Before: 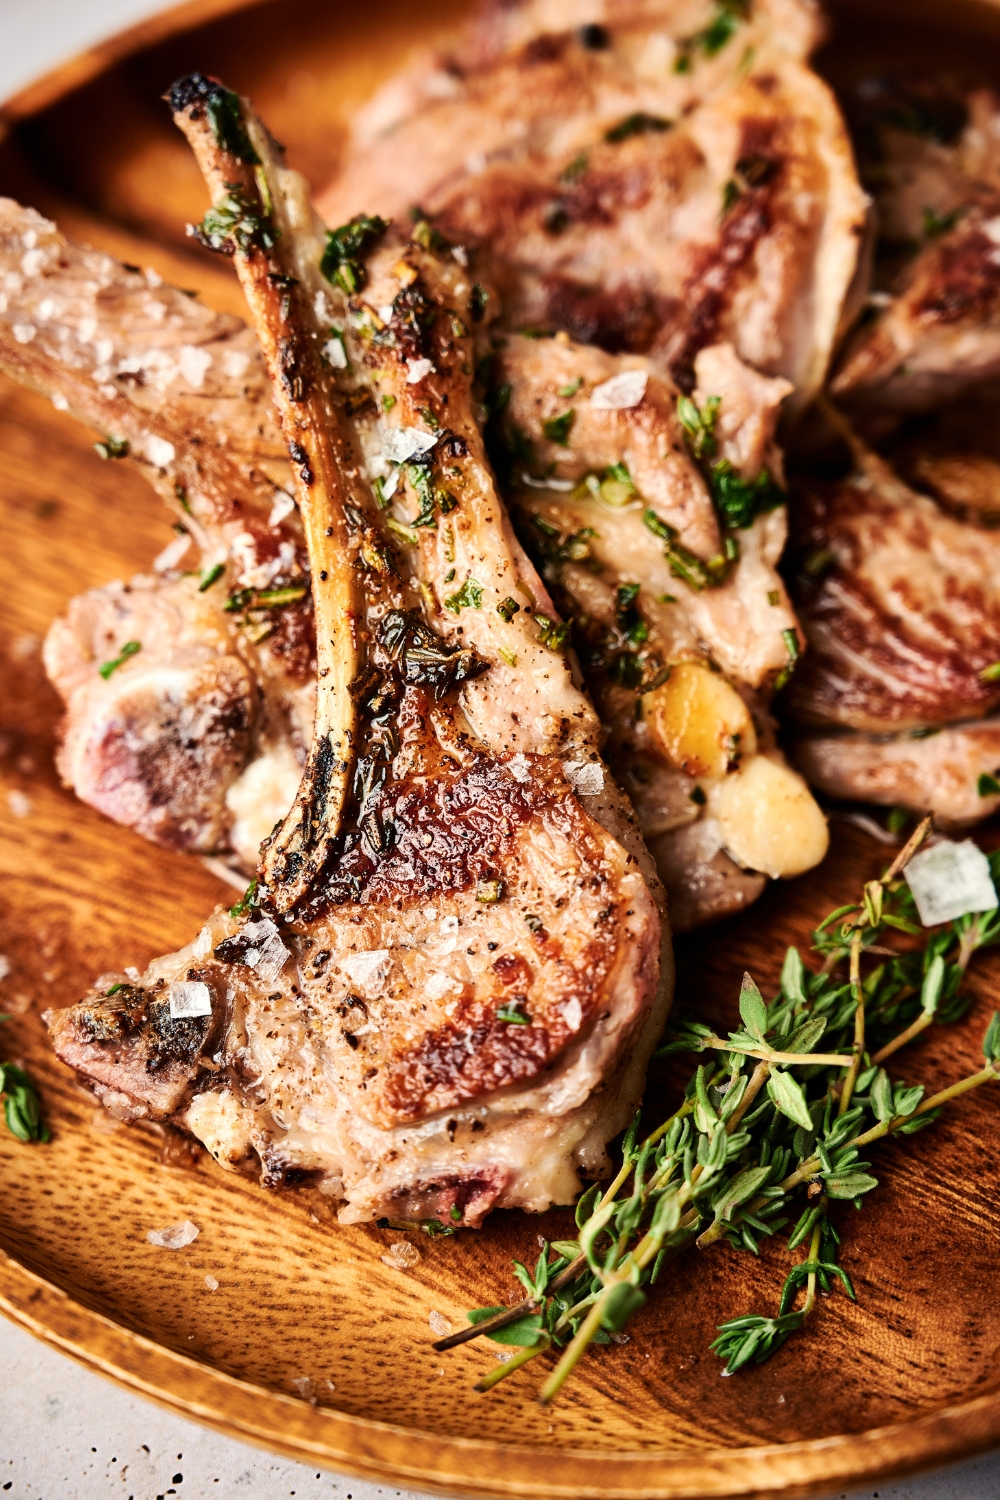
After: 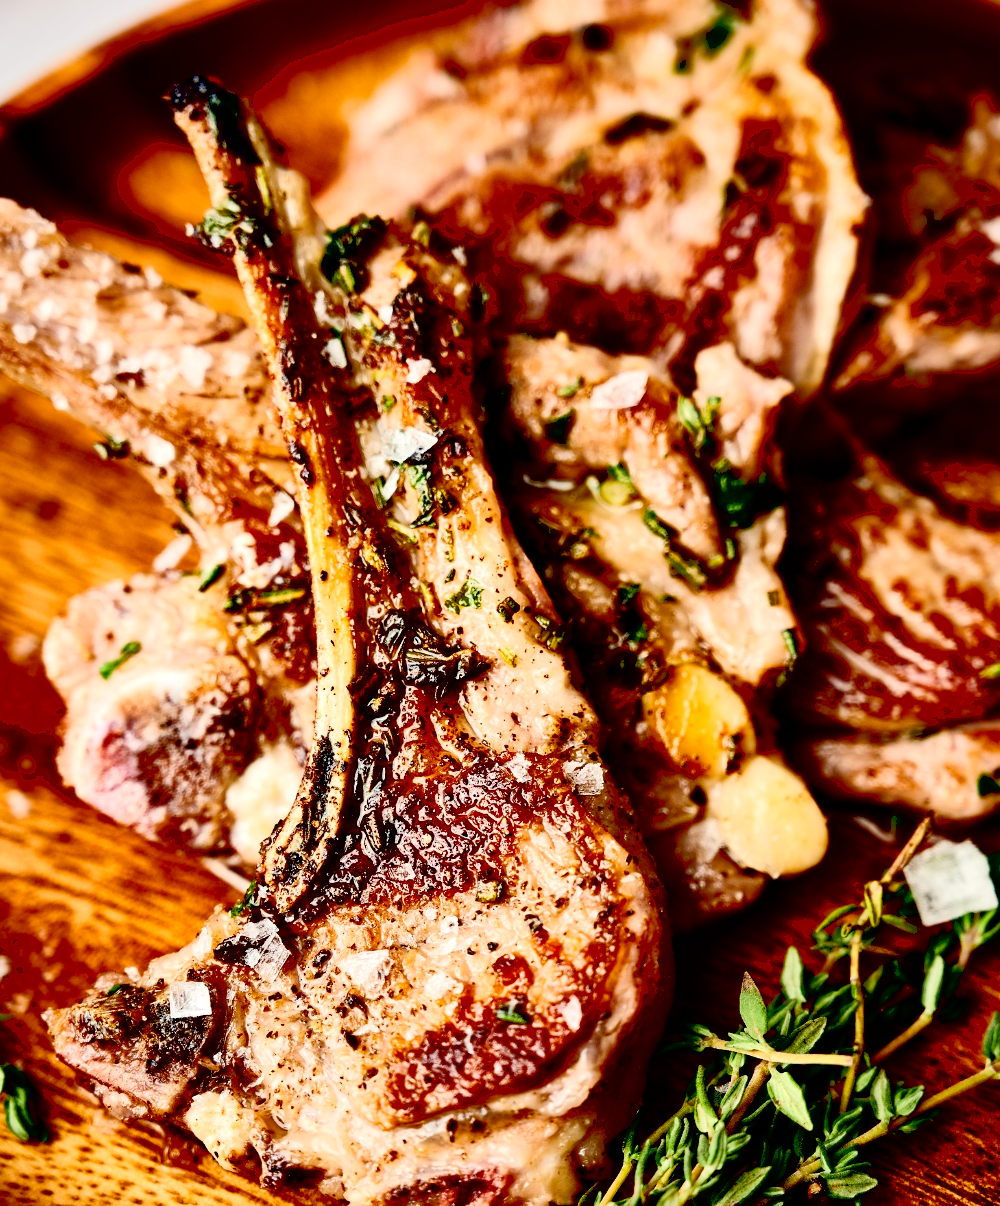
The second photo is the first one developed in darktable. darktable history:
crop: bottom 19.56%
exposure: black level correction 0.057, compensate exposure bias true, compensate highlight preservation false
tone curve: curves: ch0 [(0, 0) (0.003, 0.183) (0.011, 0.183) (0.025, 0.184) (0.044, 0.188) (0.069, 0.197) (0.1, 0.204) (0.136, 0.212) (0.177, 0.226) (0.224, 0.24) (0.277, 0.273) (0.335, 0.322) (0.399, 0.388) (0.468, 0.468) (0.543, 0.579) (0.623, 0.686) (0.709, 0.792) (0.801, 0.877) (0.898, 0.939) (1, 1)], color space Lab, independent channels, preserve colors none
